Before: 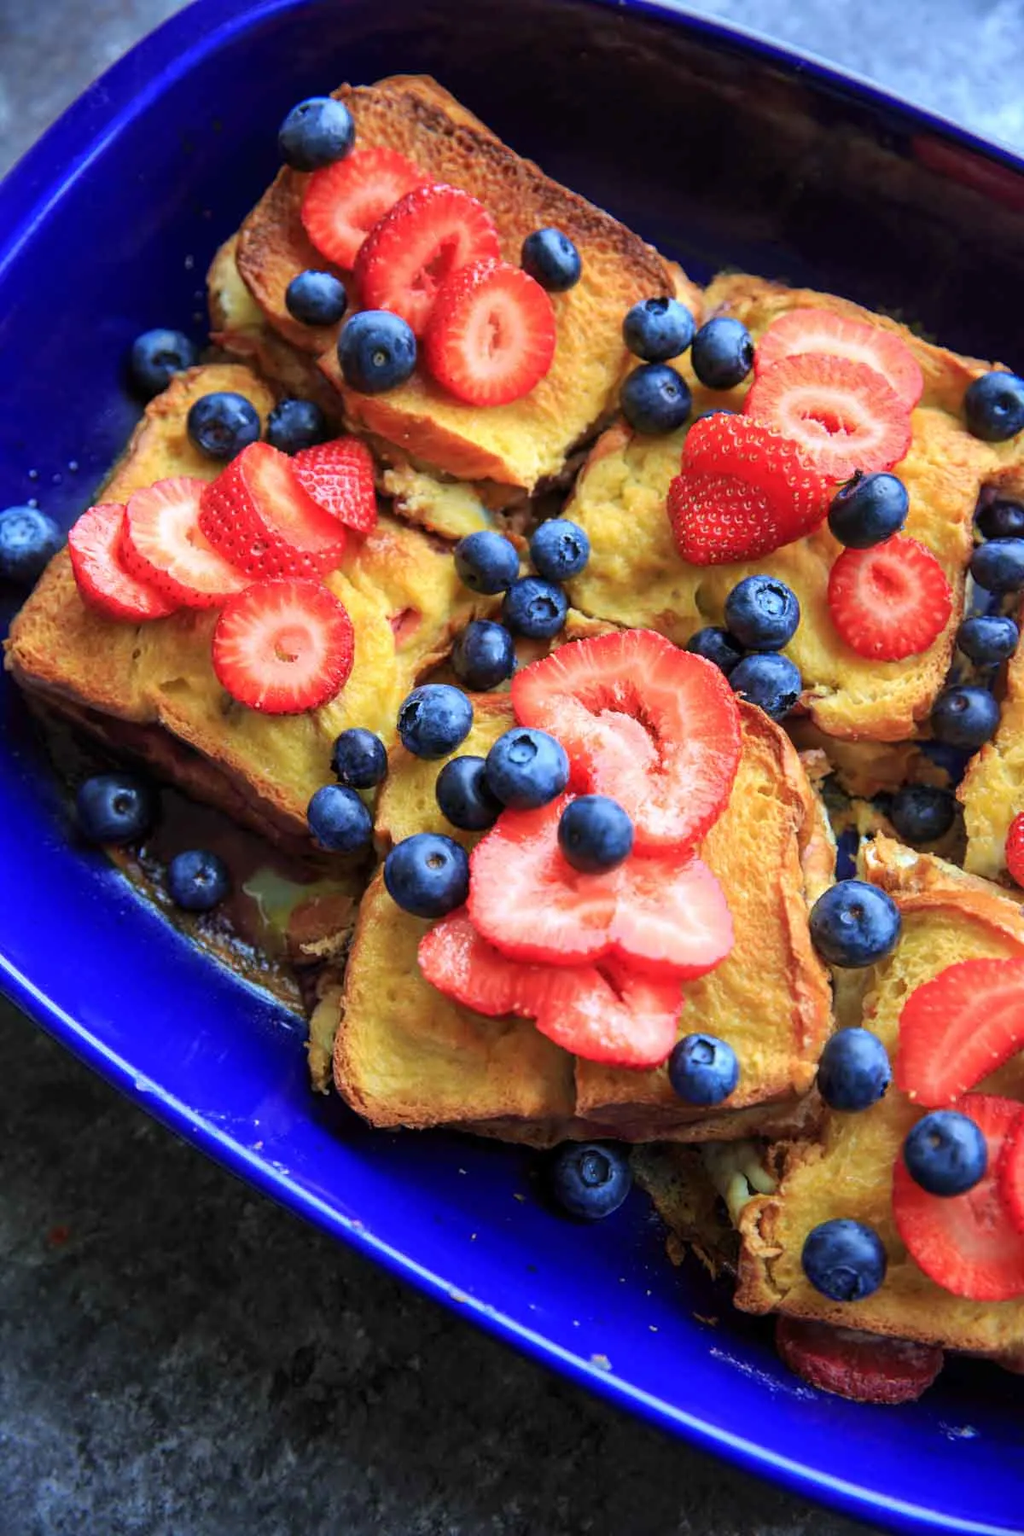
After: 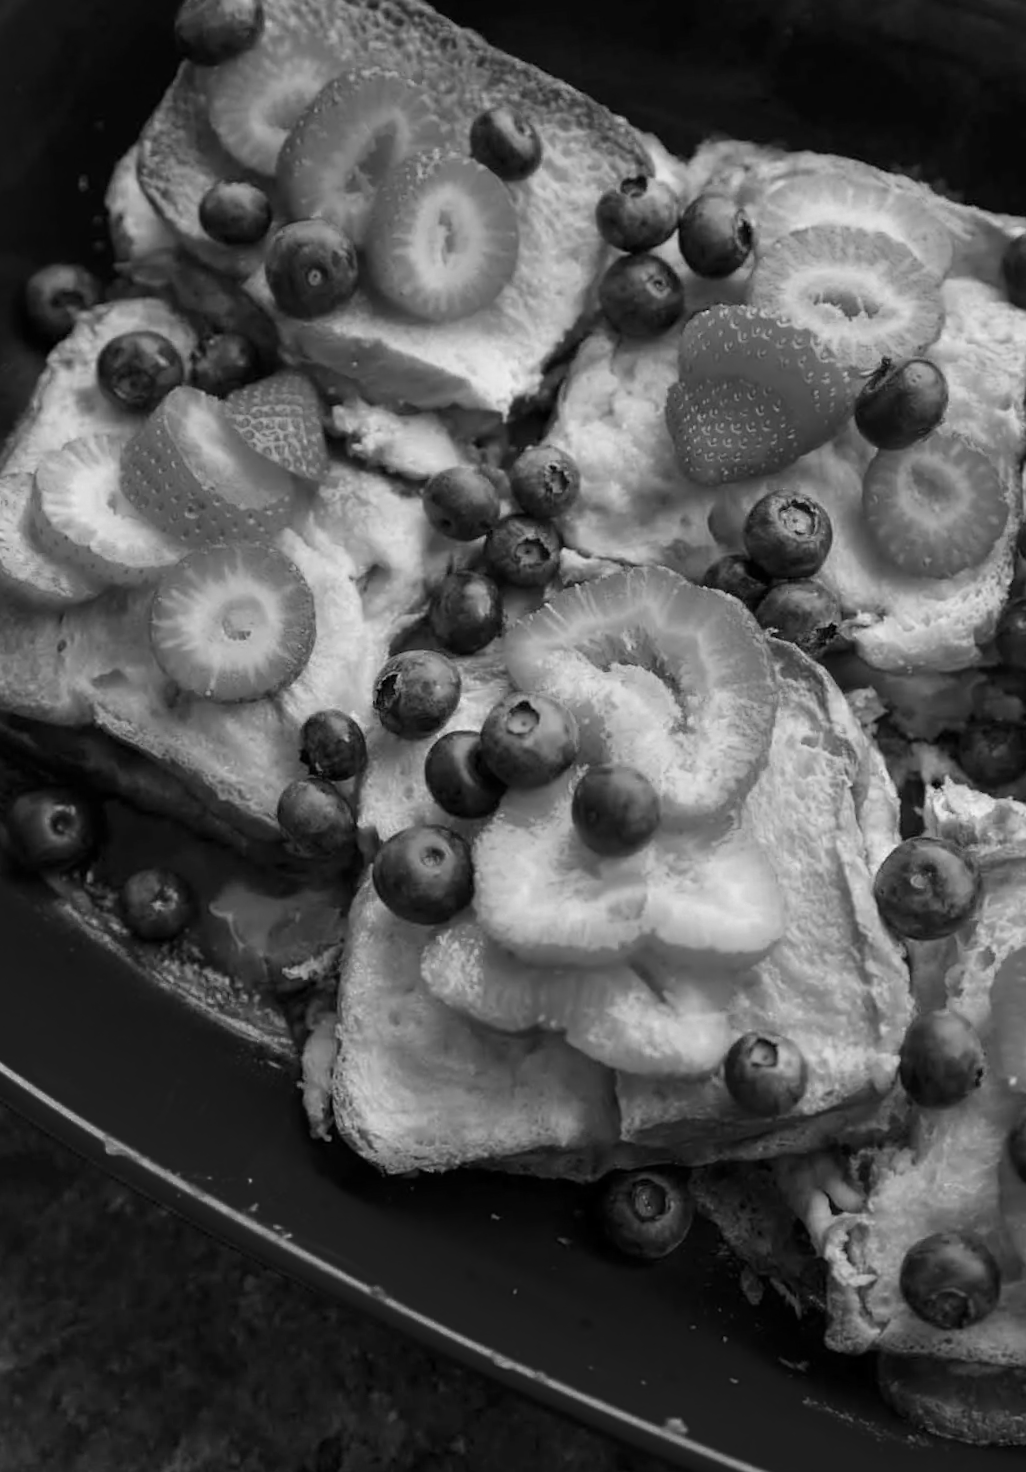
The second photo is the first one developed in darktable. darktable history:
white balance: red 0.931, blue 1.11
crop: left 8.026%, right 7.374%
rotate and perspective: rotation -5°, crop left 0.05, crop right 0.952, crop top 0.11, crop bottom 0.89
color zones: curves: ch0 [(0, 0.613) (0.01, 0.613) (0.245, 0.448) (0.498, 0.529) (0.642, 0.665) (0.879, 0.777) (0.99, 0.613)]; ch1 [(0, 0) (0.143, 0) (0.286, 0) (0.429, 0) (0.571, 0) (0.714, 0) (0.857, 0)], mix -138.01%
monochrome: a -4.13, b 5.16, size 1
